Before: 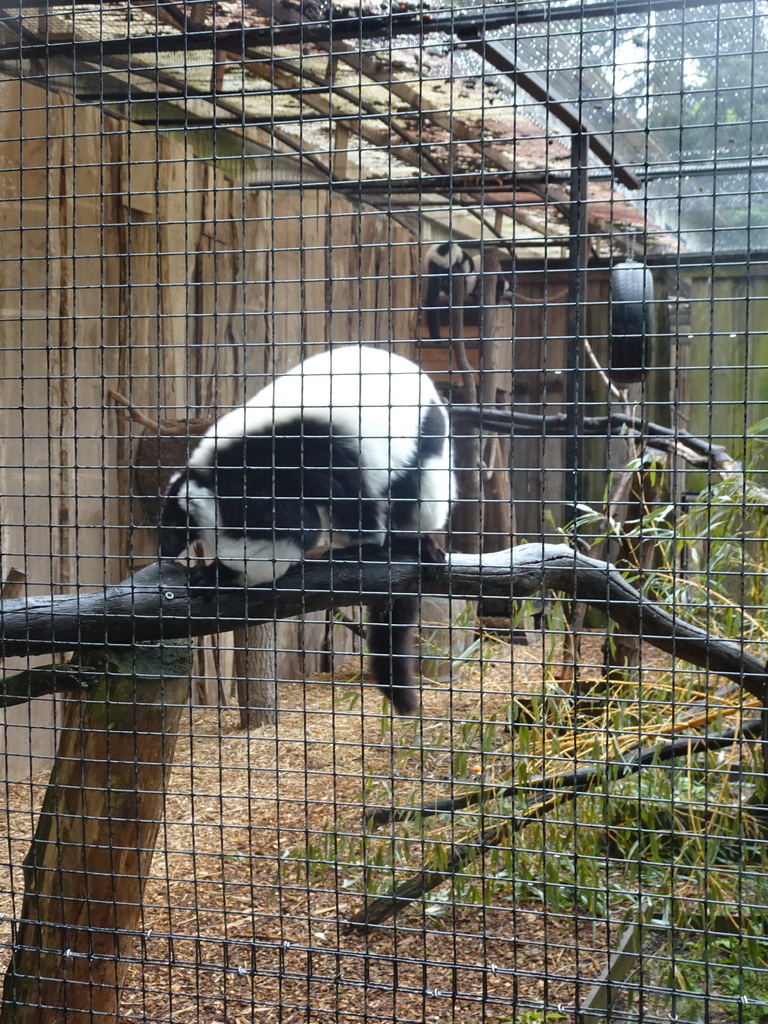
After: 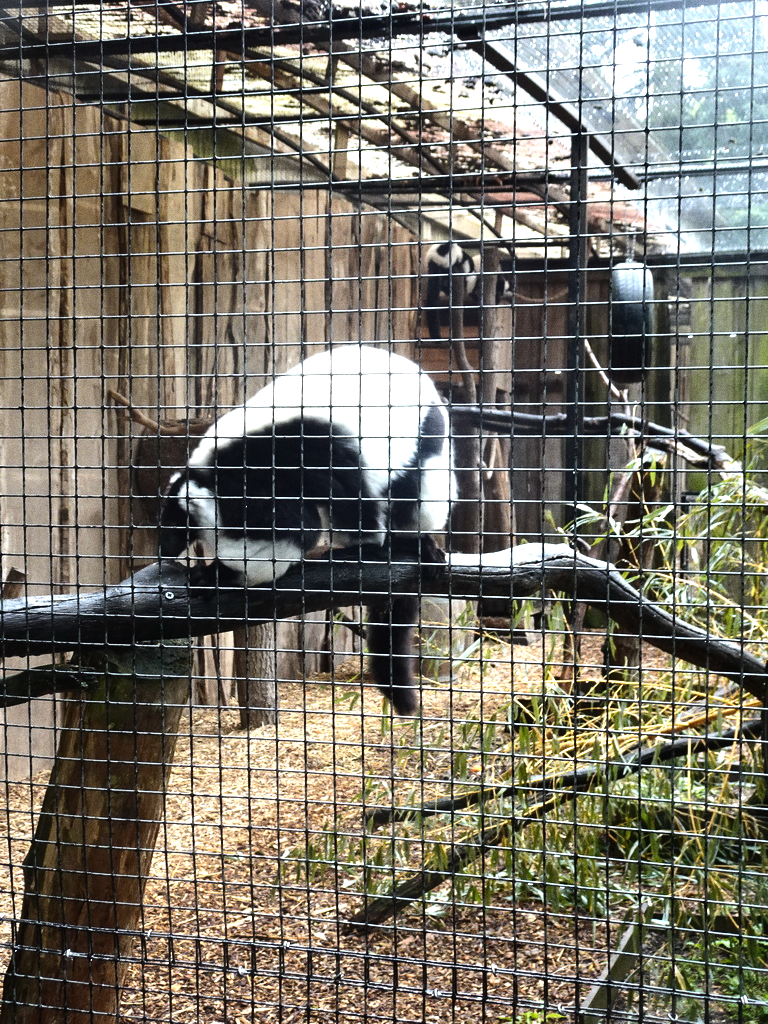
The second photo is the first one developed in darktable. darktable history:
grain: strength 26%
tone equalizer: -8 EV -1.08 EV, -7 EV -1.01 EV, -6 EV -0.867 EV, -5 EV -0.578 EV, -3 EV 0.578 EV, -2 EV 0.867 EV, -1 EV 1.01 EV, +0 EV 1.08 EV, edges refinement/feathering 500, mask exposure compensation -1.57 EV, preserve details no
